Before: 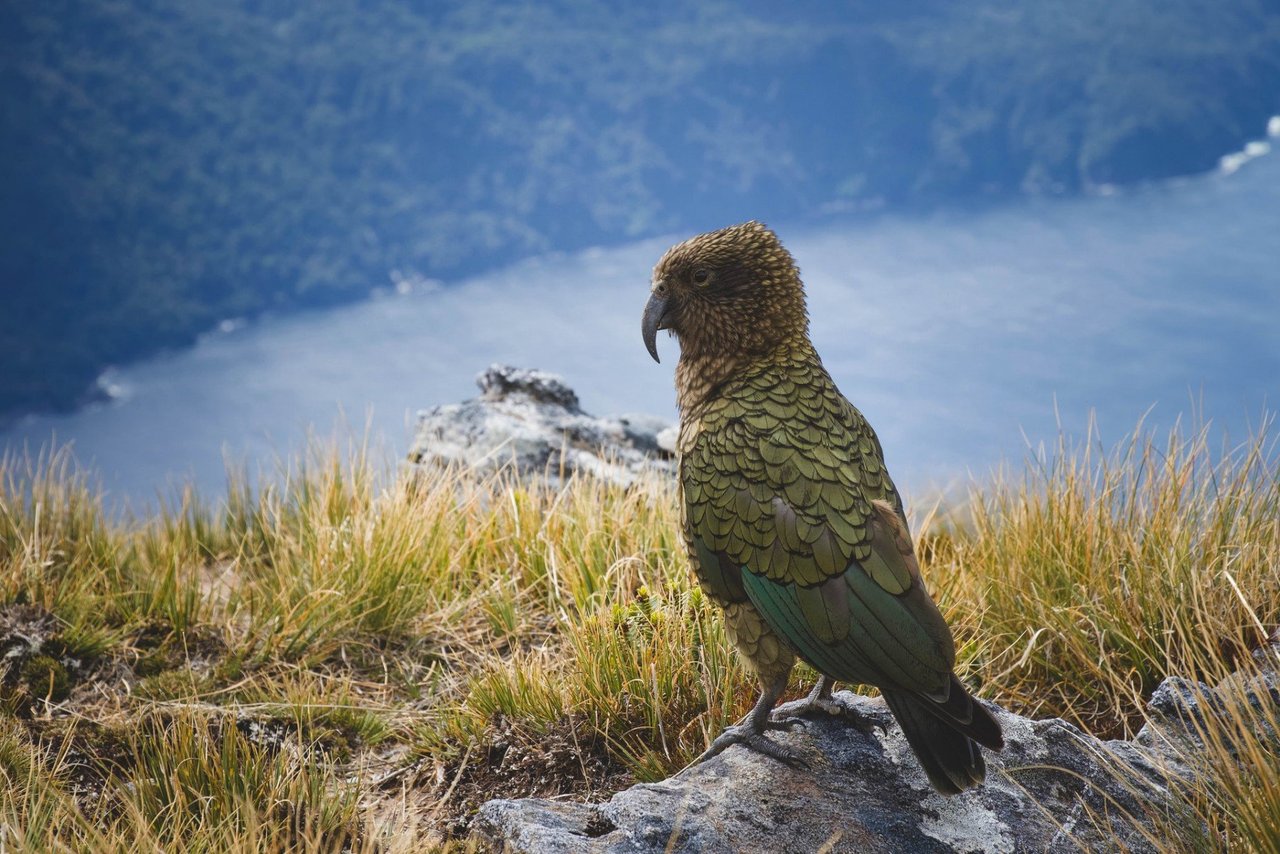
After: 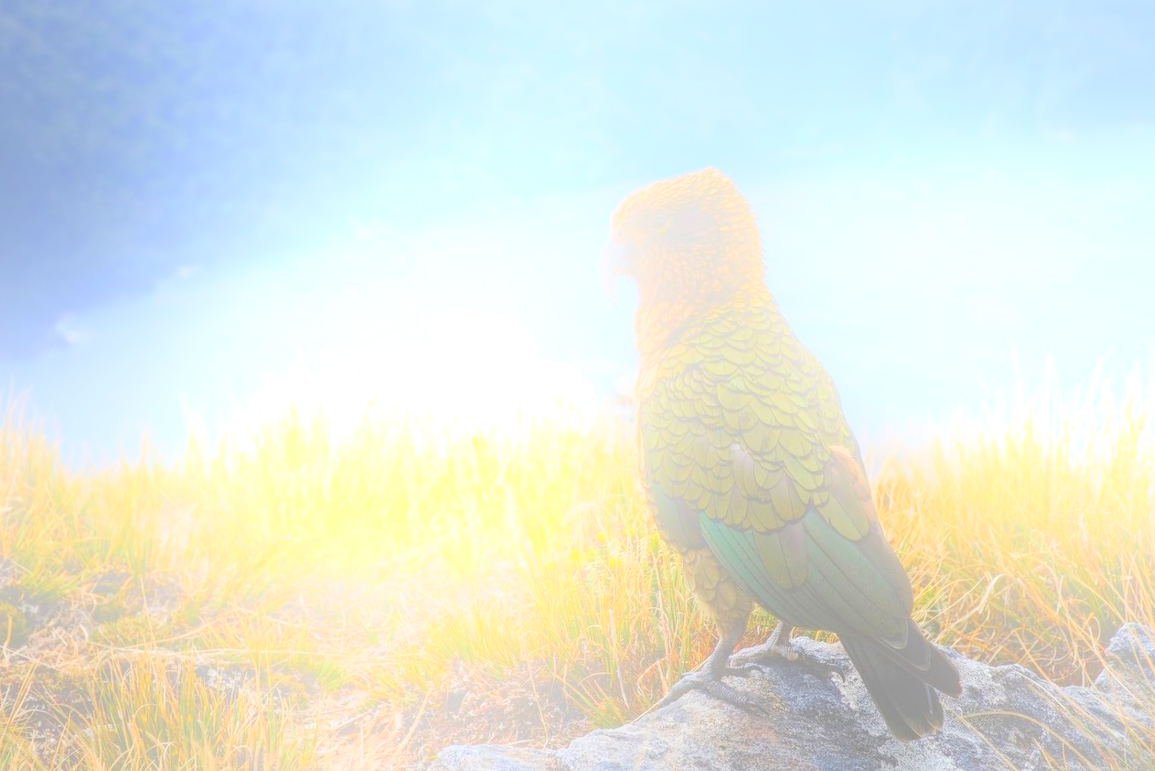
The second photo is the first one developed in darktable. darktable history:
rgb curve: curves: ch0 [(0, 0) (0.175, 0.154) (0.785, 0.663) (1, 1)]
crop: left 3.305%, top 6.436%, right 6.389%, bottom 3.258%
bloom: size 25%, threshold 5%, strength 90%
local contrast: detail 130%
